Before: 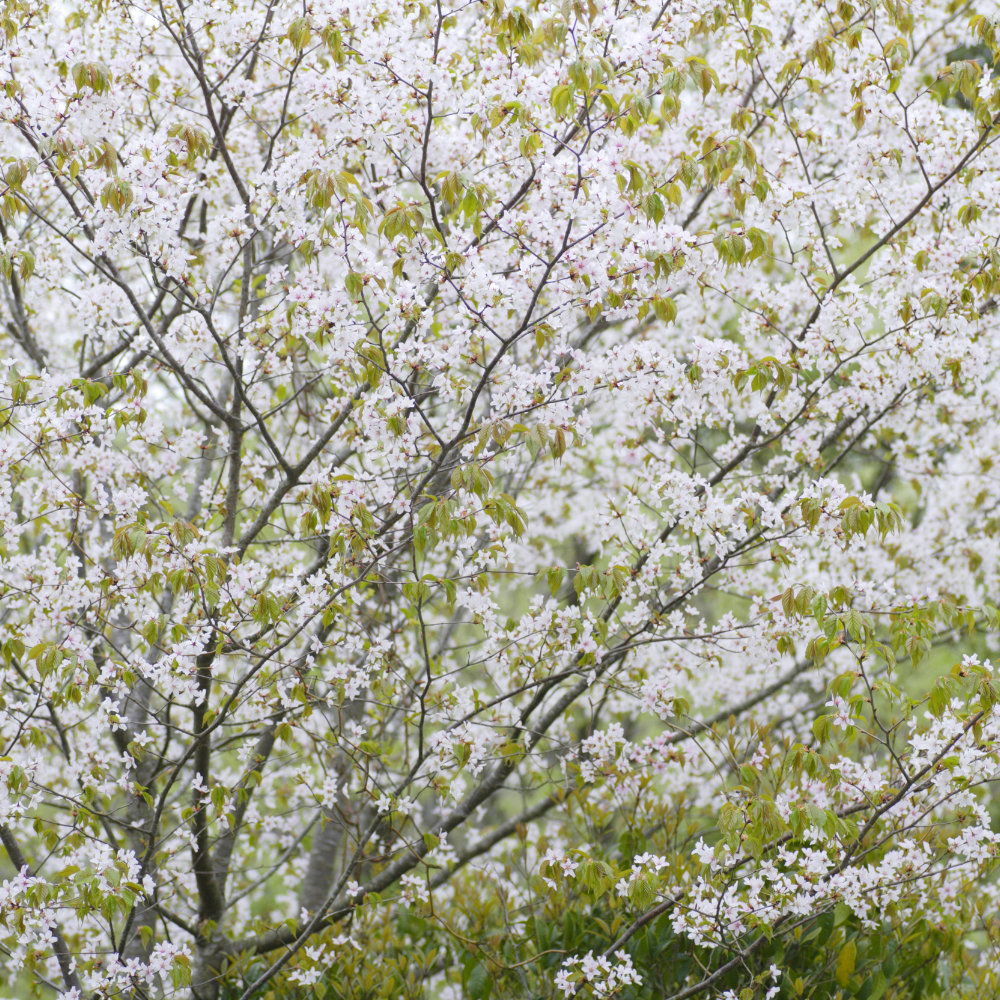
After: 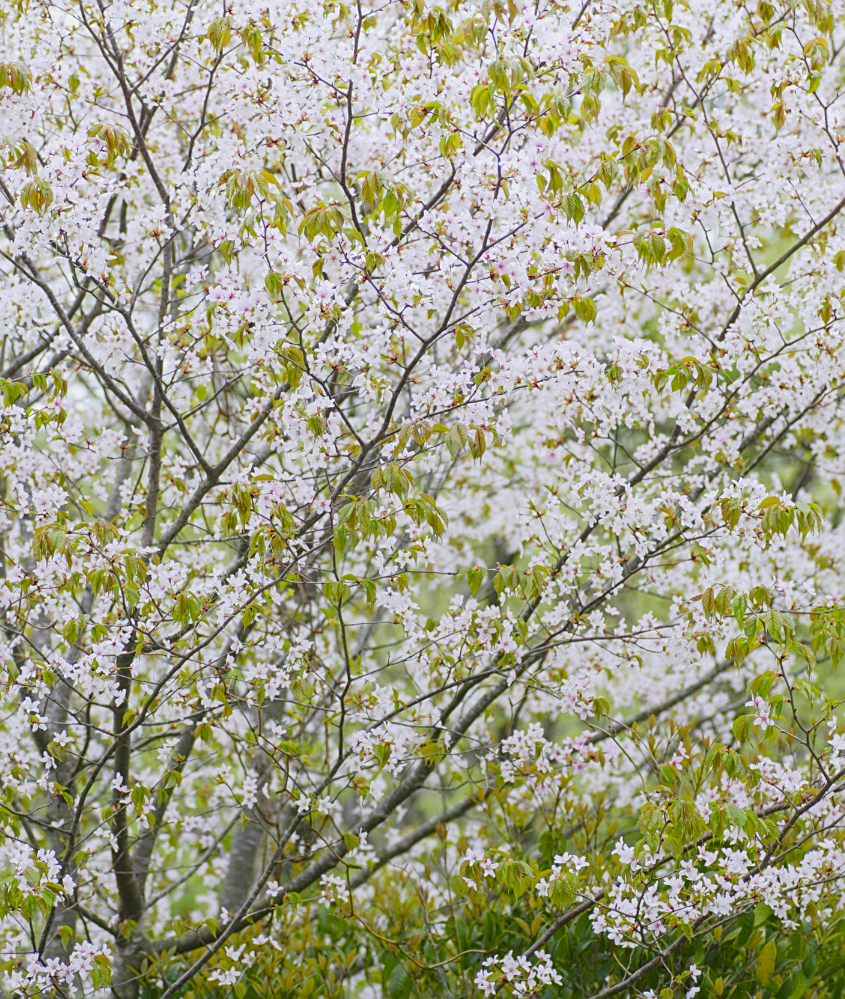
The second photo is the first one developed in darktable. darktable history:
exposure: compensate exposure bias true, compensate highlight preservation false
crop: left 8.084%, right 7.393%
color balance rgb: shadows lift › hue 86.29°, perceptual saturation grading › global saturation 0.307%, contrast -9.906%
local contrast: detail 110%
sharpen: on, module defaults
contrast brightness saturation: contrast 0.095, saturation 0.281
